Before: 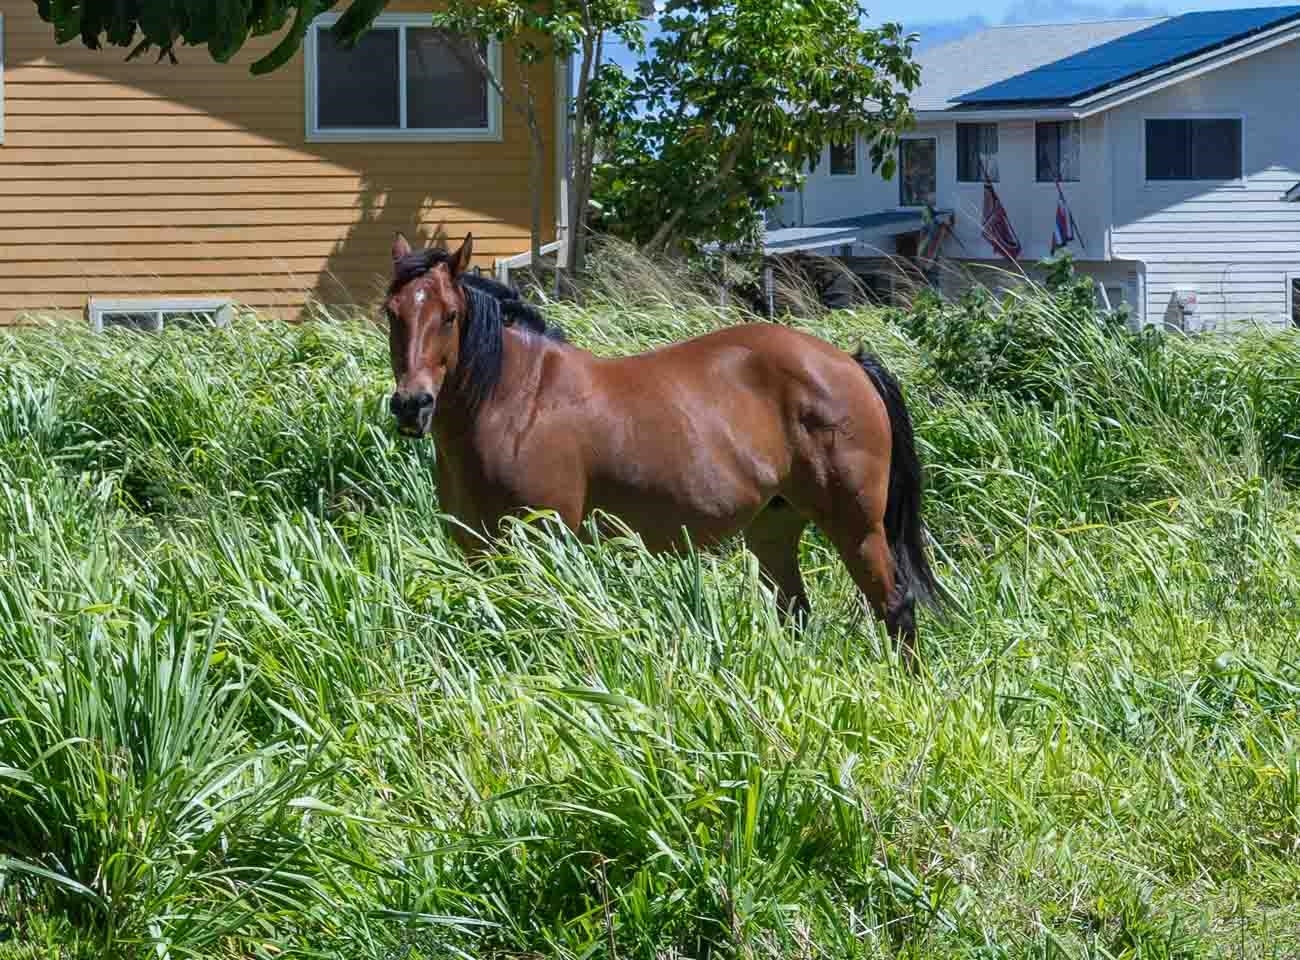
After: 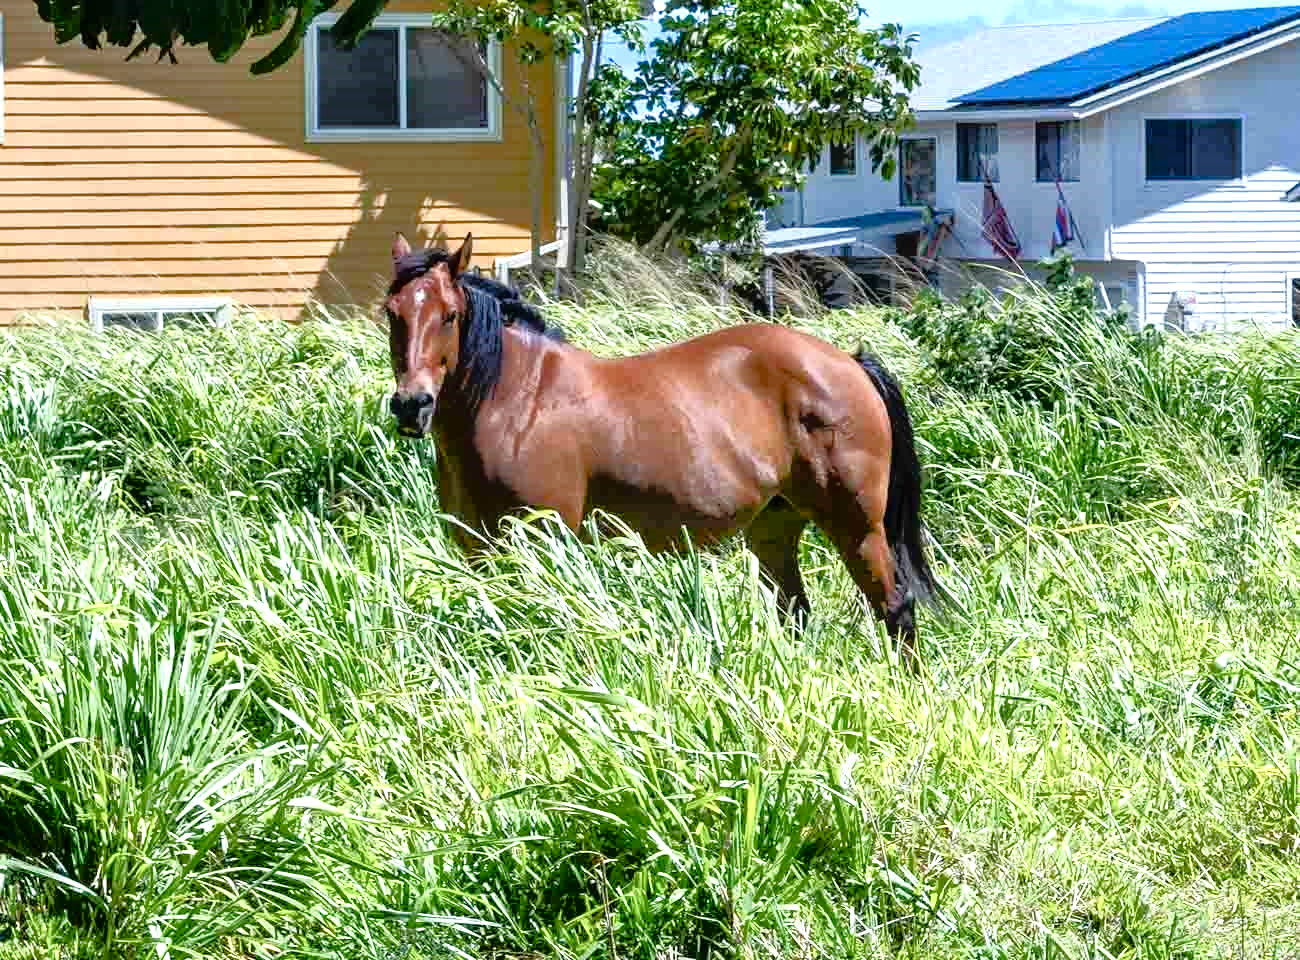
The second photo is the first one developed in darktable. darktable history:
color balance rgb: perceptual saturation grading › global saturation 20%, perceptual saturation grading › highlights -49.572%, perceptual saturation grading › shadows 26.114%, global vibrance 20%
tone equalizer: -8 EV -1.85 EV, -7 EV -1.18 EV, -6 EV -1.65 EV, edges refinement/feathering 500, mask exposure compensation -1.57 EV, preserve details no
exposure: black level correction 0, exposure 0.948 EV, compensate highlight preservation false
